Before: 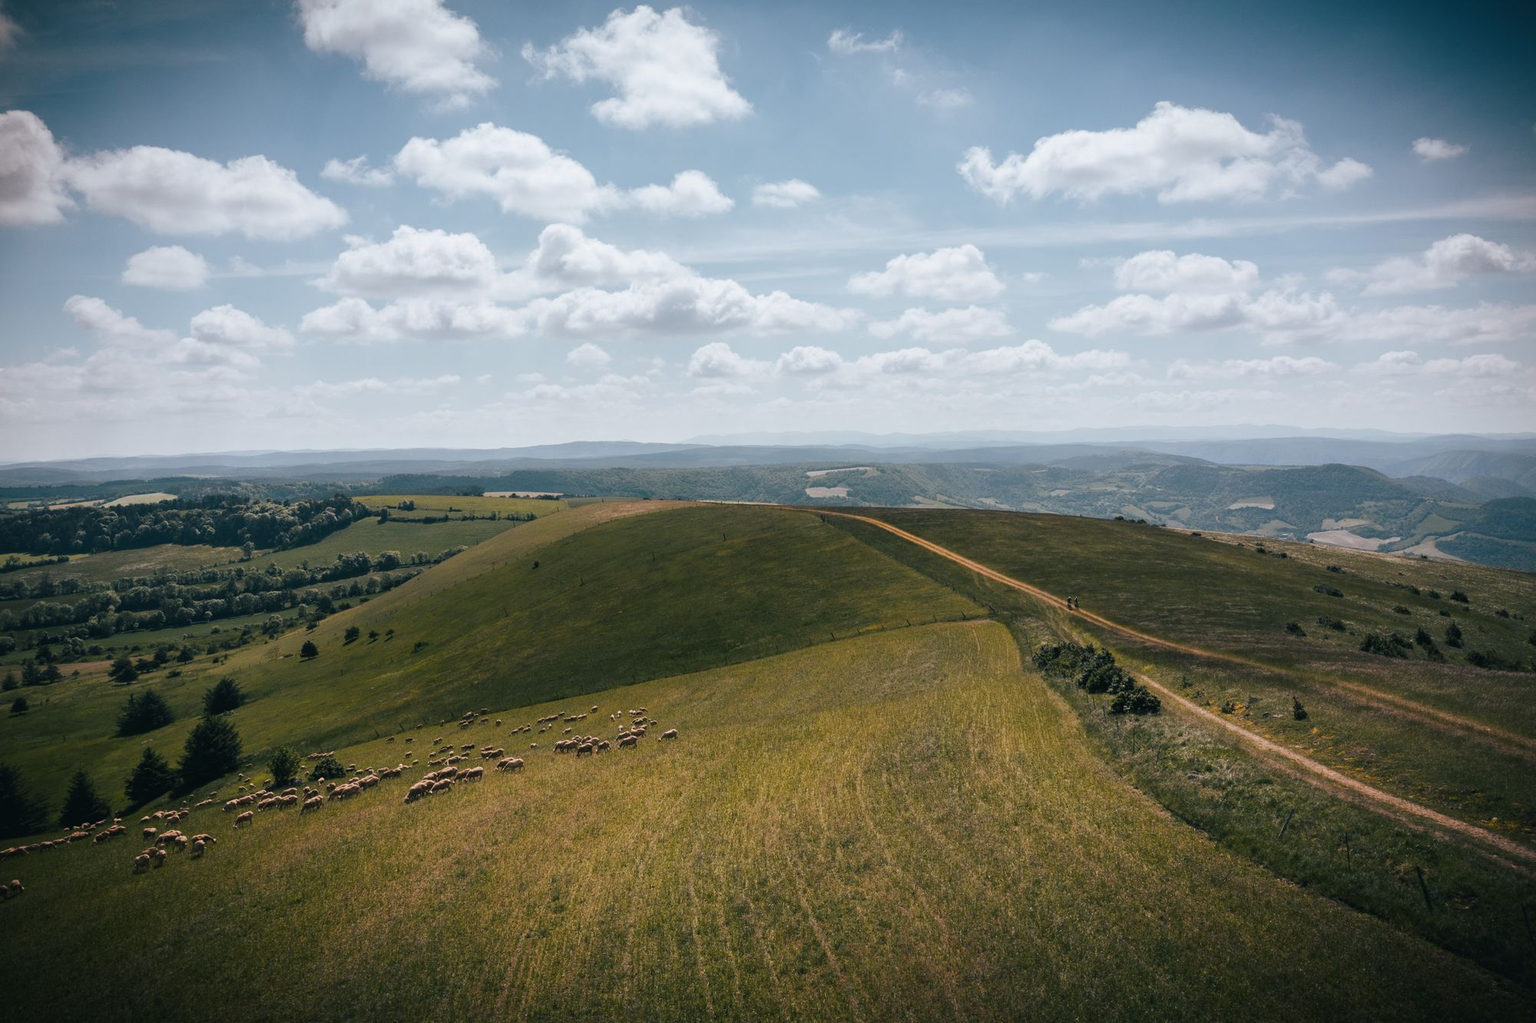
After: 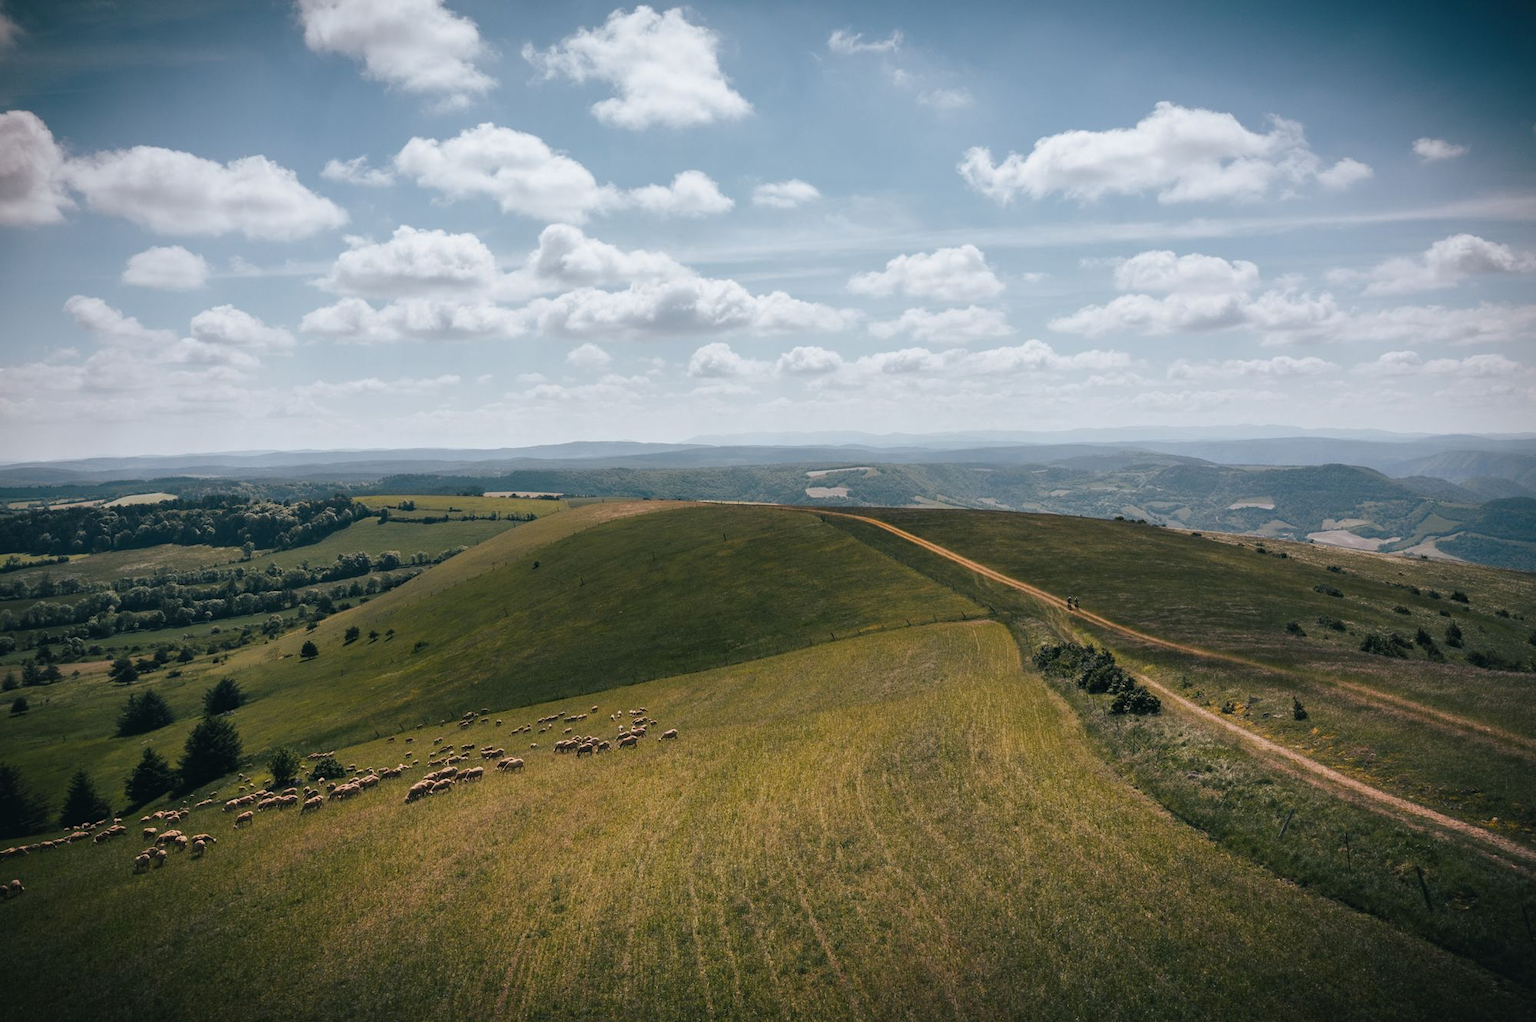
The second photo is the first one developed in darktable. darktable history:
shadows and highlights: shadows 29.43, highlights -28.86, low approximation 0.01, soften with gaussian
